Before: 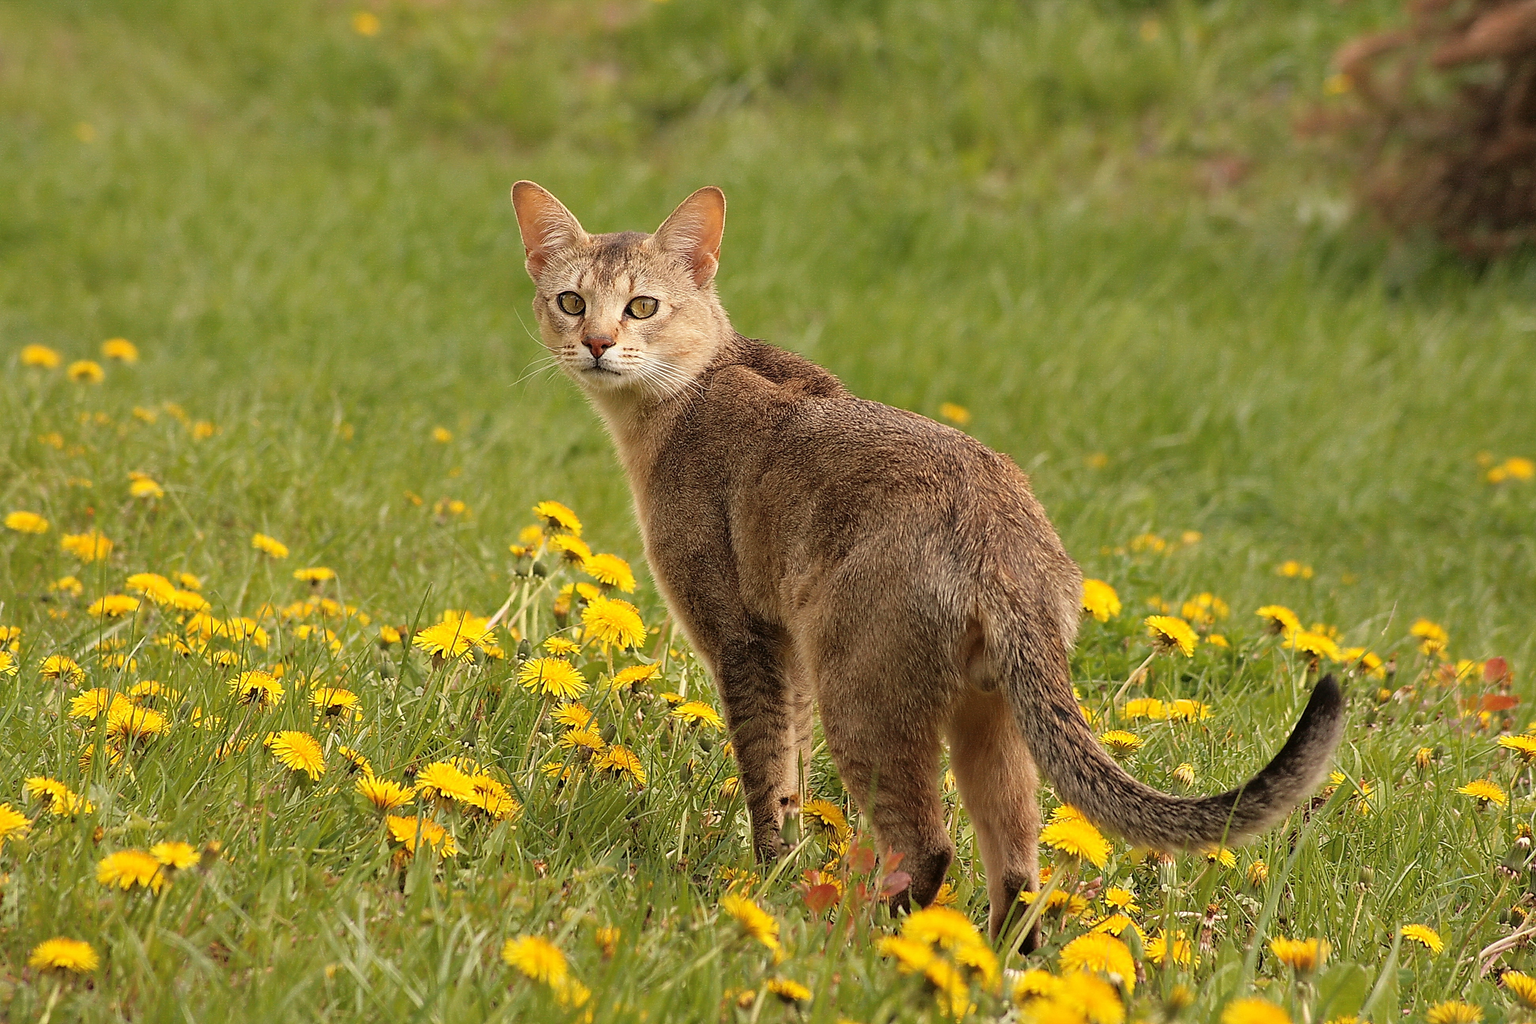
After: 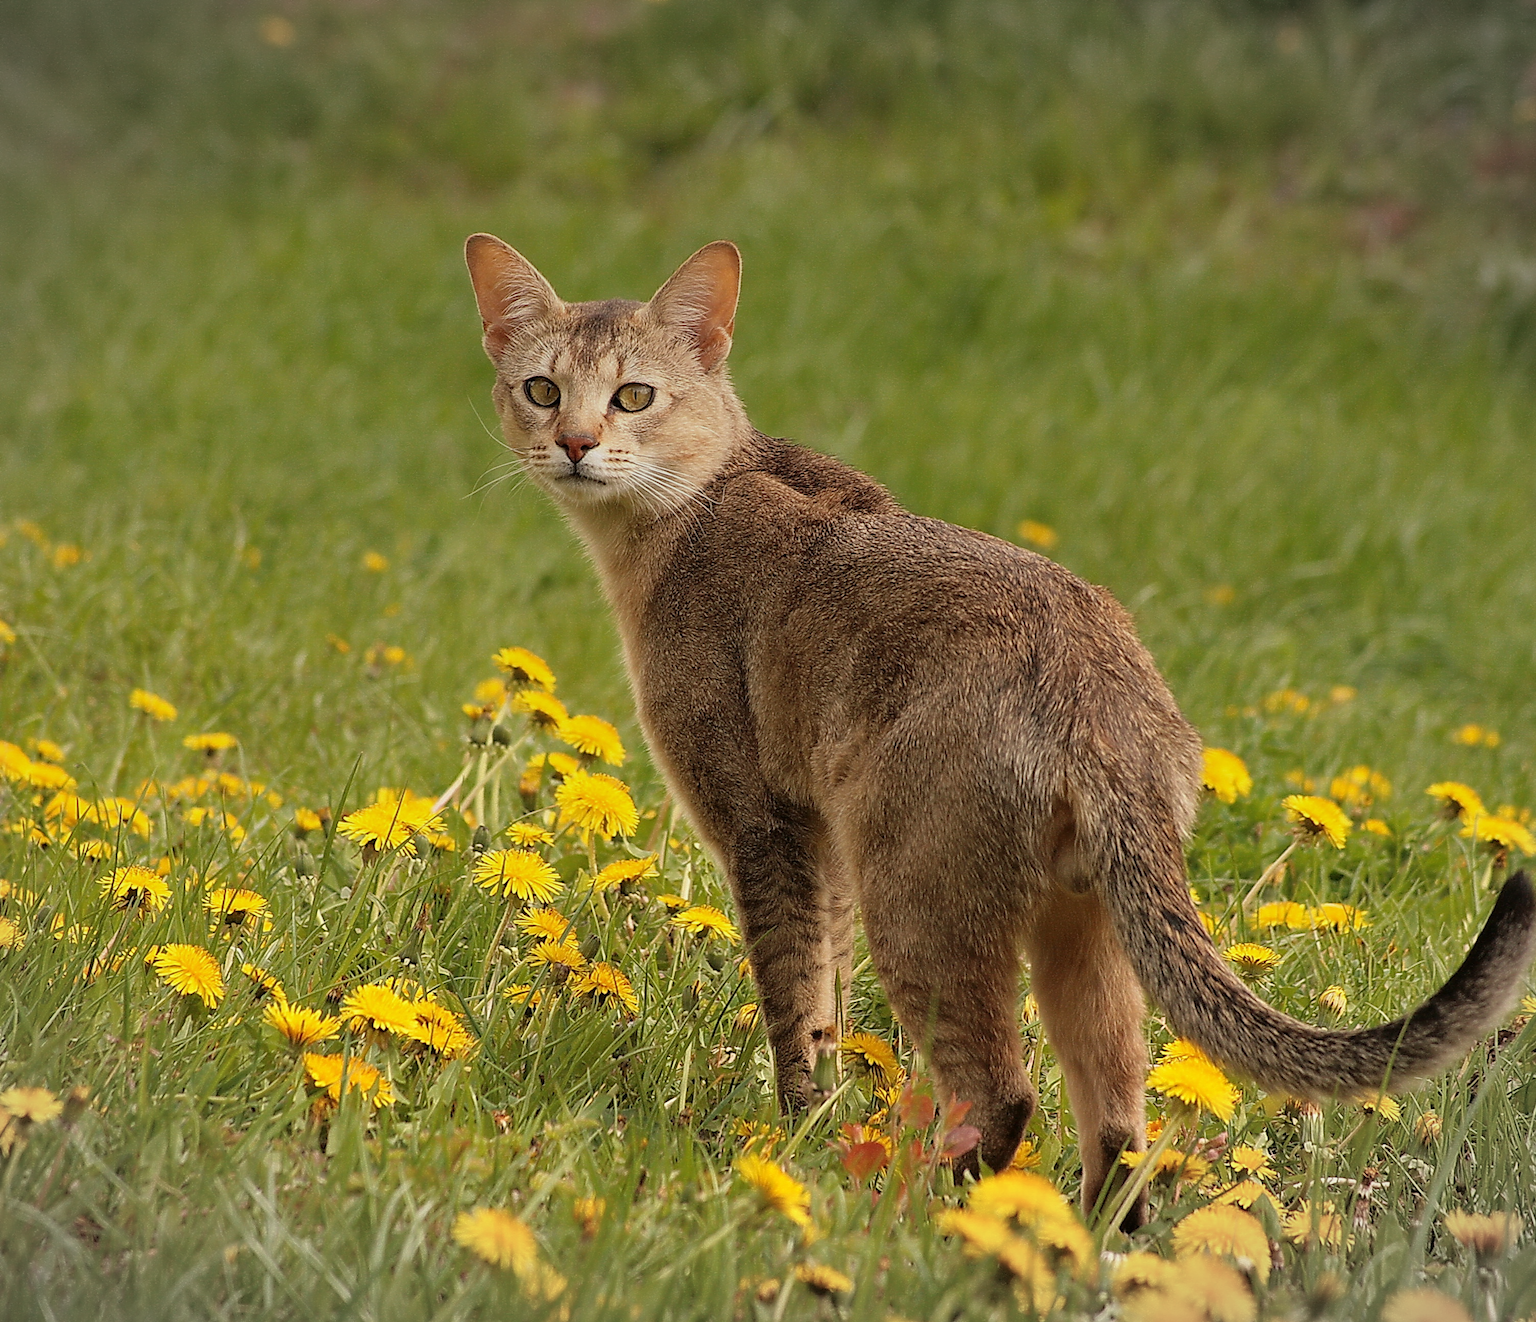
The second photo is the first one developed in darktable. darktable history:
crop: left 9.88%, right 12.664%
graduated density: on, module defaults
vignetting: fall-off start 100%, brightness -0.282, width/height ratio 1.31
